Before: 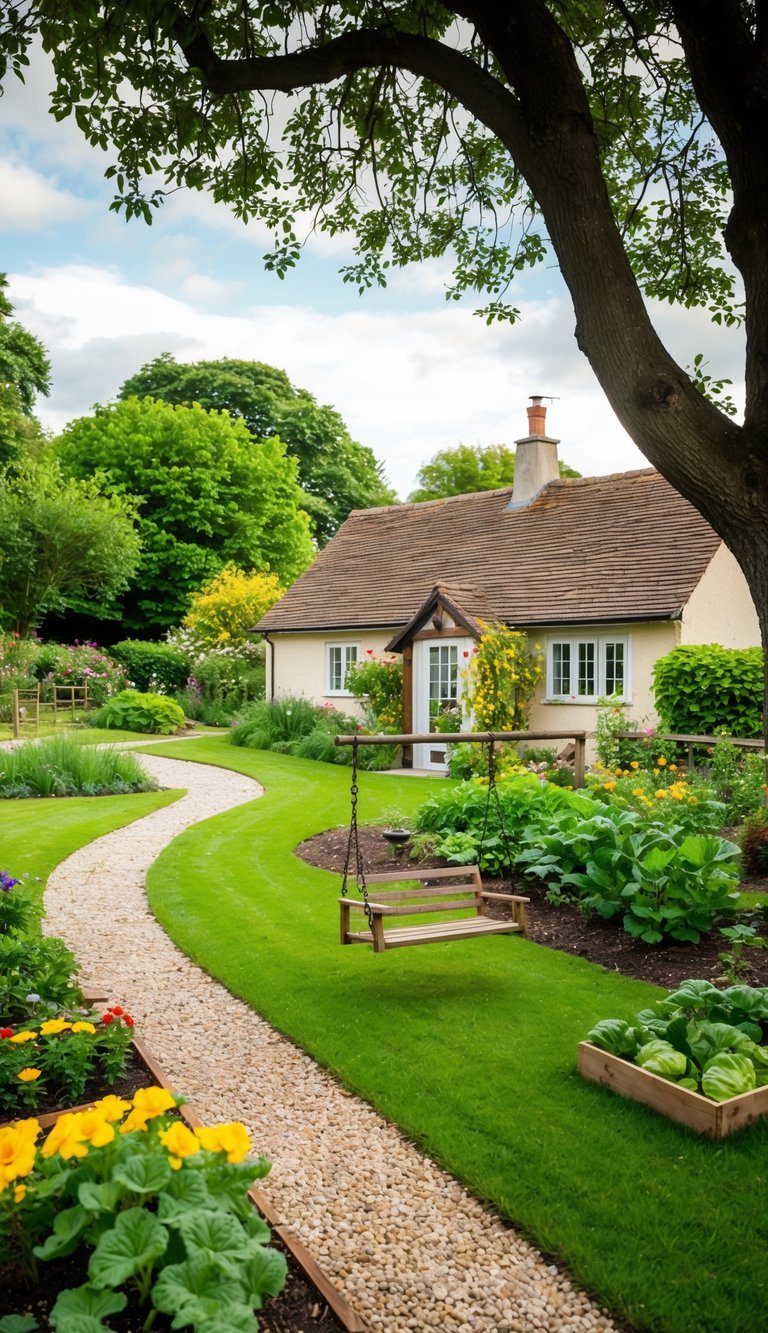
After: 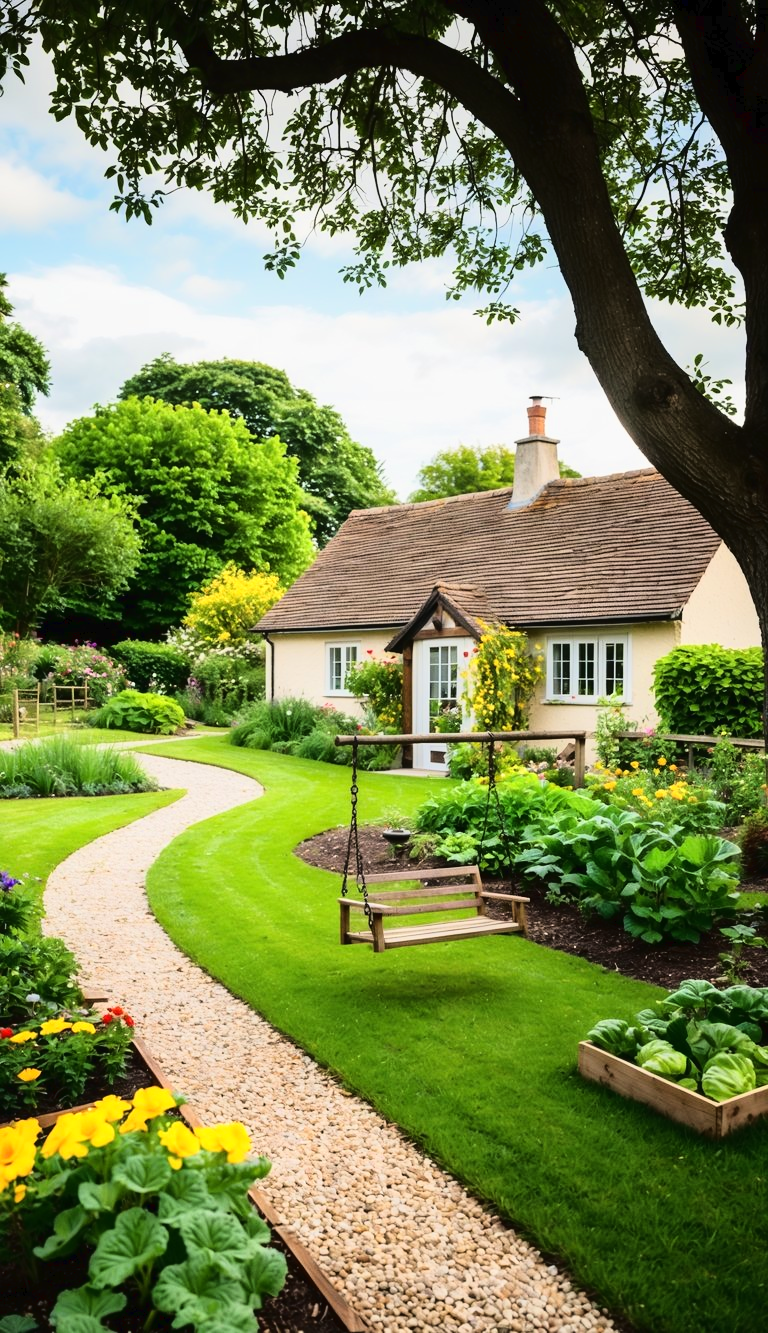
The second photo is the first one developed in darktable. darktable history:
tone curve: curves: ch0 [(0, 0.014) (0.17, 0.099) (0.398, 0.423) (0.725, 0.828) (0.872, 0.918) (1, 0.981)]; ch1 [(0, 0) (0.402, 0.36) (0.489, 0.491) (0.5, 0.503) (0.515, 0.52) (0.545, 0.572) (0.615, 0.662) (0.701, 0.725) (1, 1)]; ch2 [(0, 0) (0.42, 0.458) (0.485, 0.499) (0.503, 0.503) (0.531, 0.542) (0.561, 0.594) (0.644, 0.694) (0.717, 0.753) (1, 0.991)]
